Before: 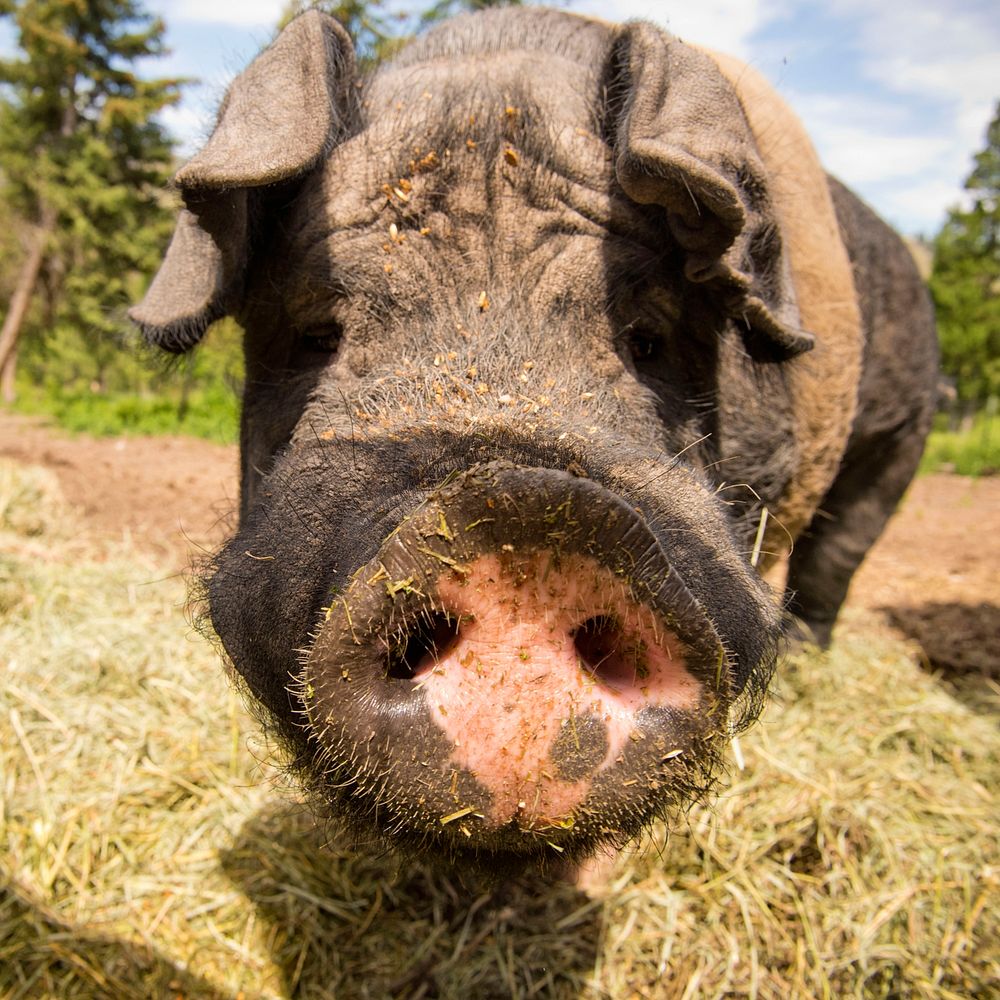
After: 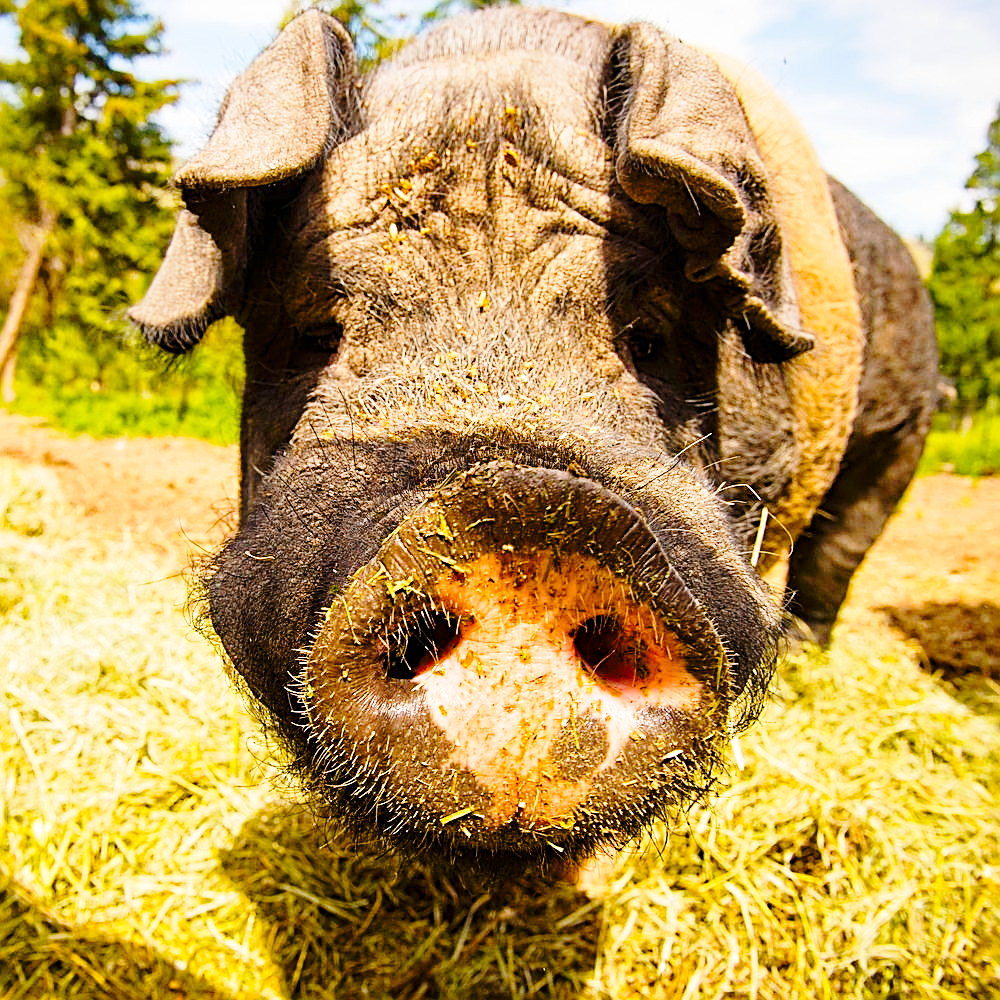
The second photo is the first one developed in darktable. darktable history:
sharpen: radius 2.607, amount 0.69
base curve: curves: ch0 [(0, 0) (0.028, 0.03) (0.121, 0.232) (0.46, 0.748) (0.859, 0.968) (1, 1)], preserve colors none
color balance rgb: shadows lift › chroma 0.688%, shadows lift › hue 112.27°, perceptual saturation grading › global saturation 37.321%, perceptual saturation grading › shadows 35.199%, global vibrance 8.516%
